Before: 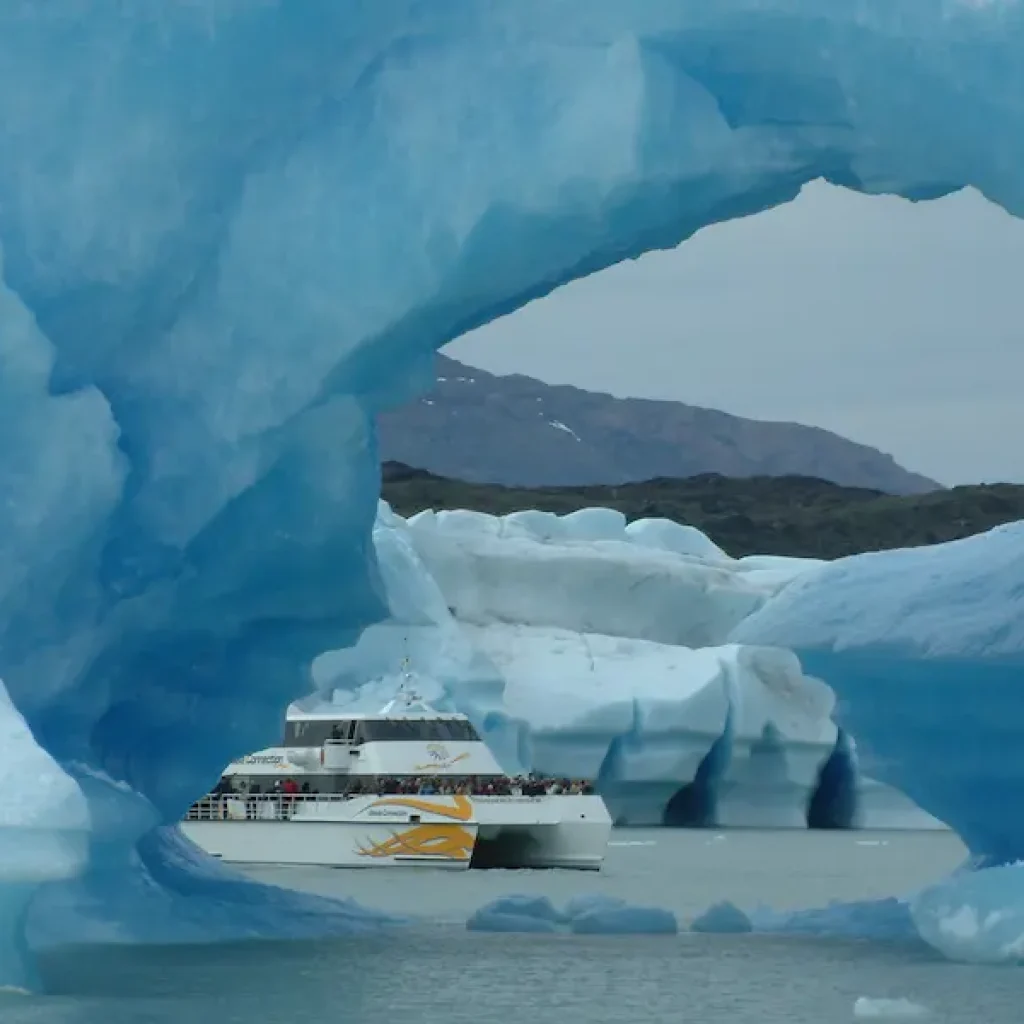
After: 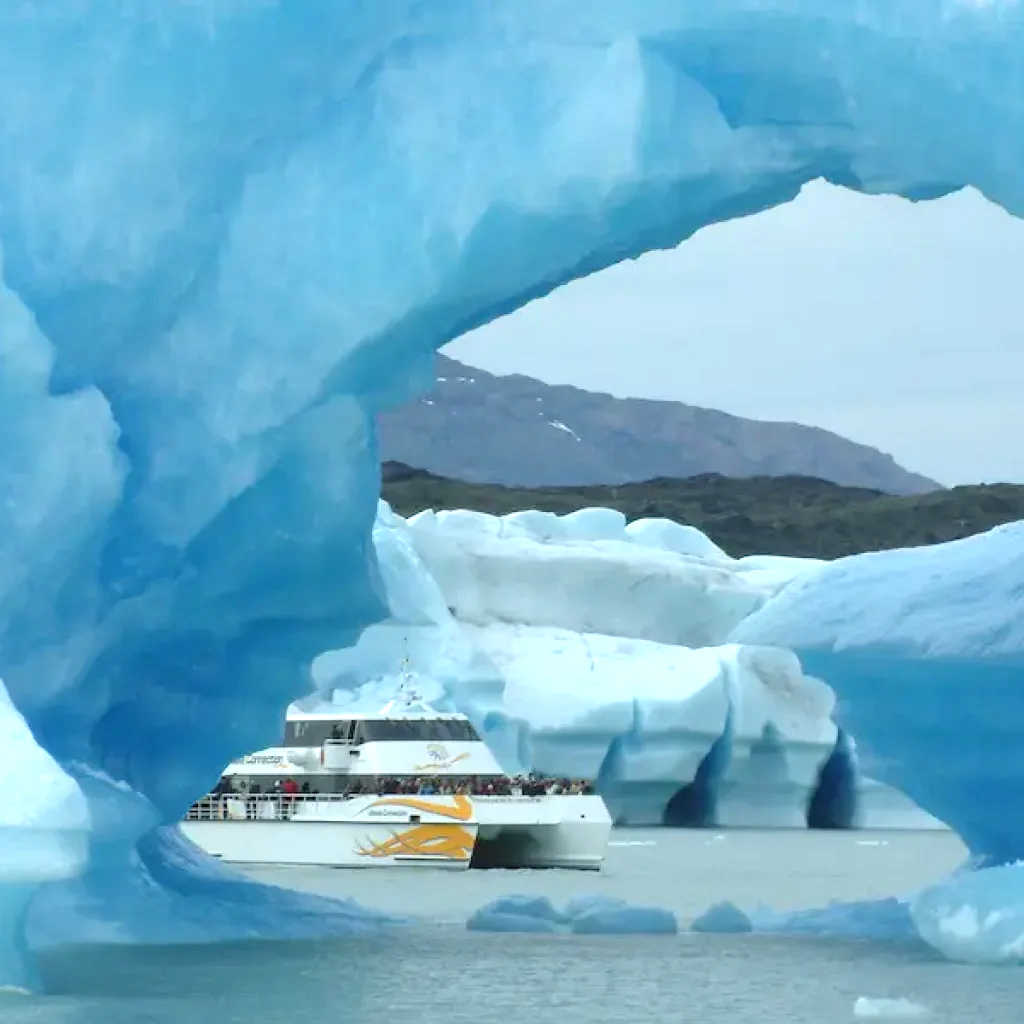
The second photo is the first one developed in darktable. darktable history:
exposure: exposure 0.919 EV, compensate highlight preservation false
